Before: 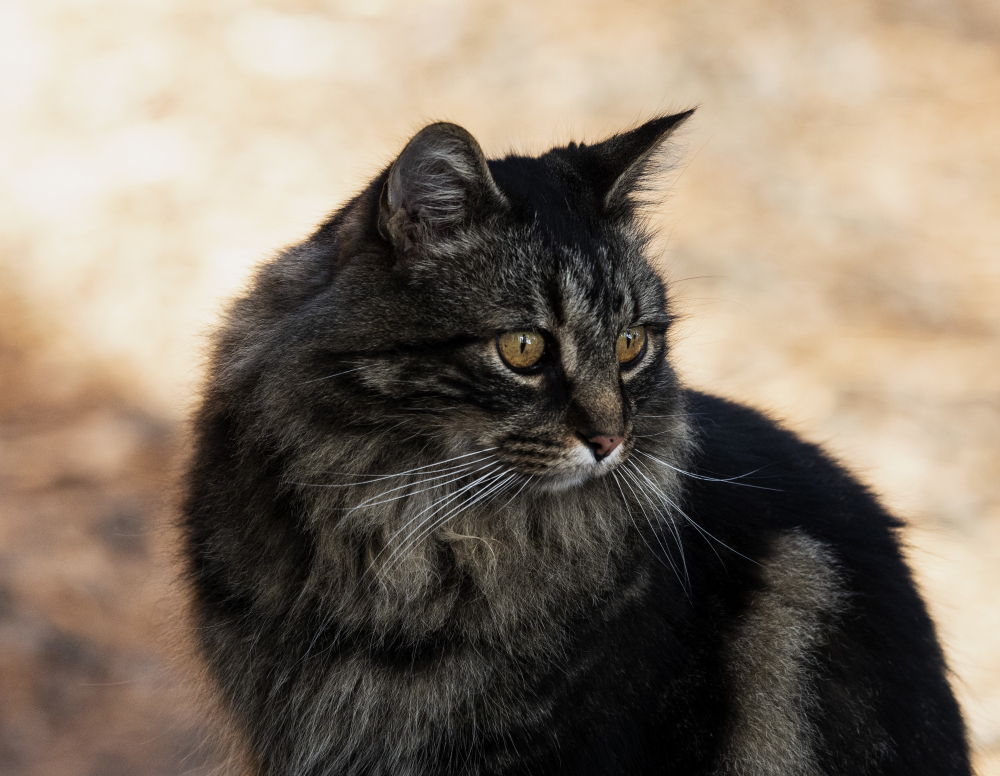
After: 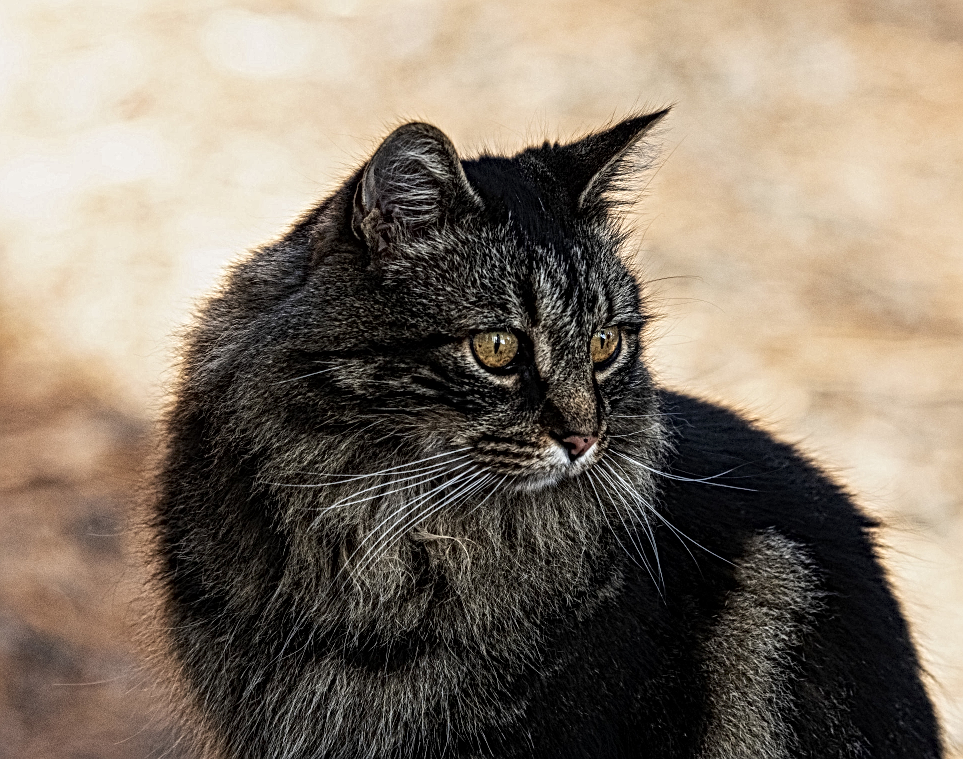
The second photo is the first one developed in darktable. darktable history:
crop and rotate: left 2.64%, right 1.05%, bottom 2.143%
local contrast: mode bilateral grid, contrast 20, coarseness 3, detail 299%, midtone range 0.2
